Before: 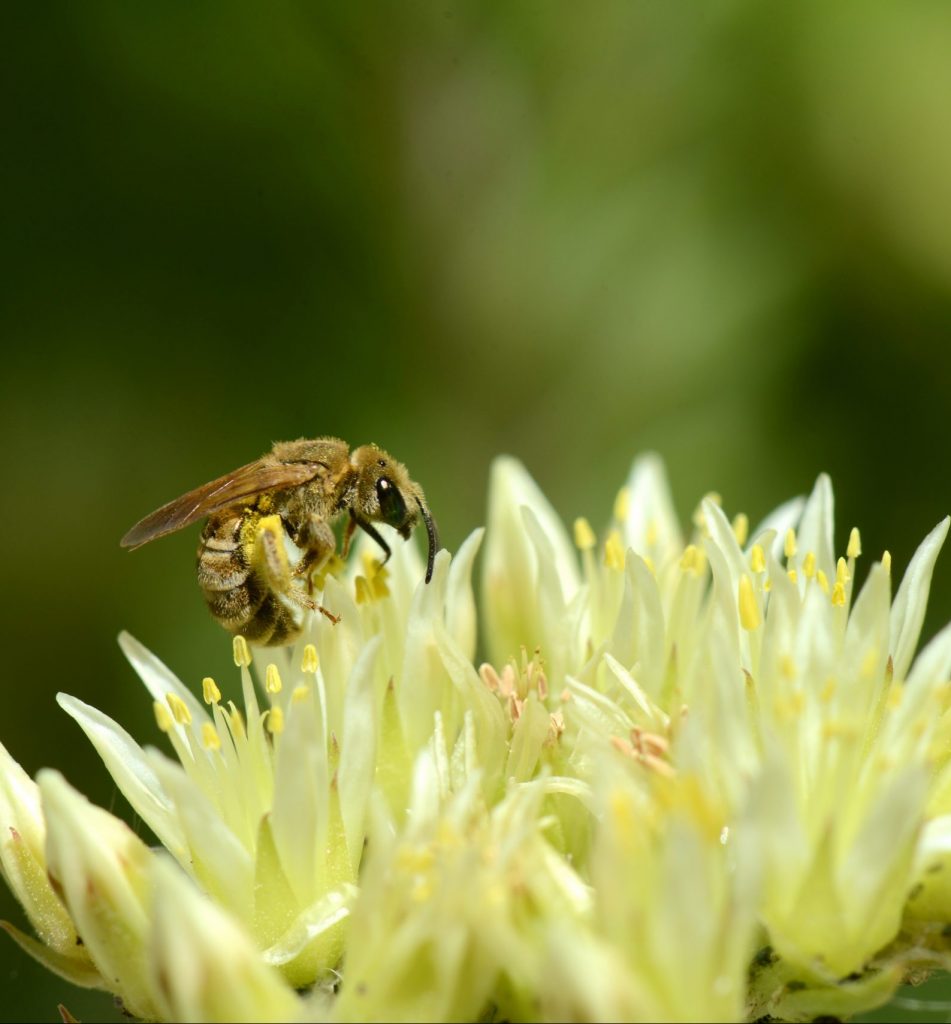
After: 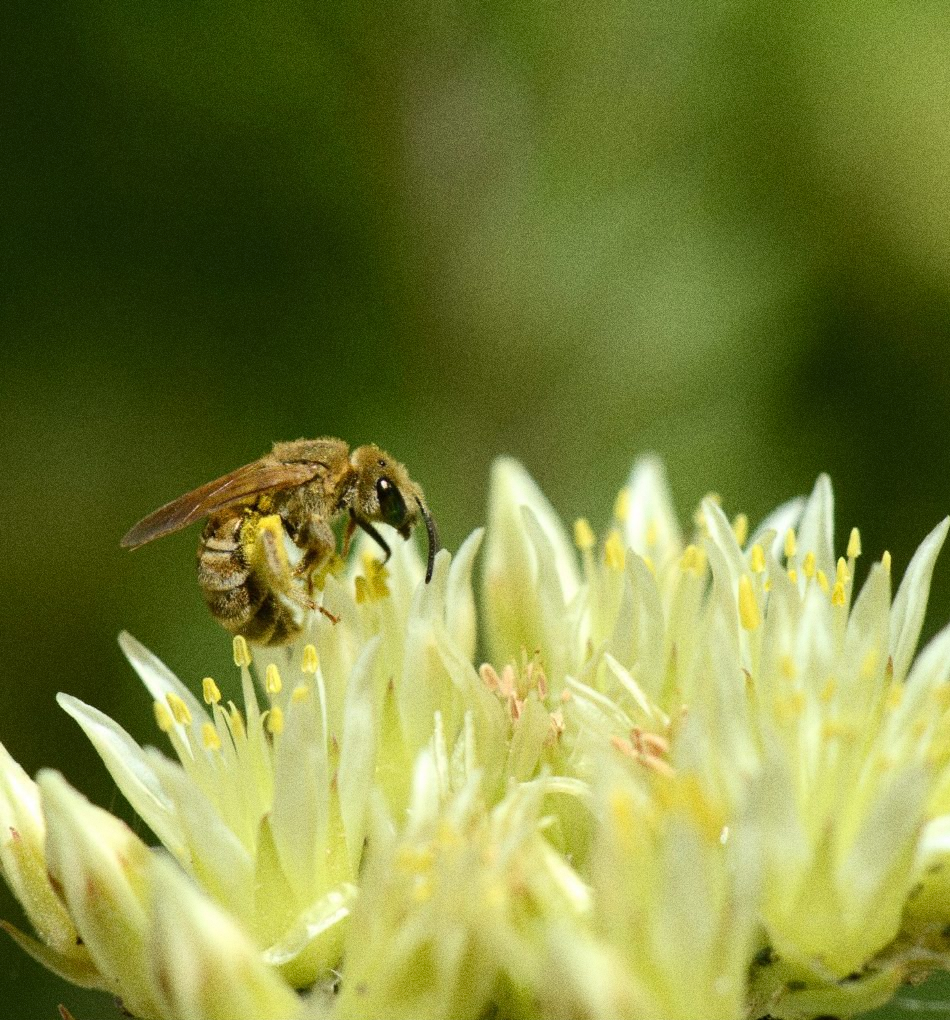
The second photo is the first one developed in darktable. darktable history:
crop: top 0.05%, bottom 0.098%
grain: coarseness 0.09 ISO, strength 40%
